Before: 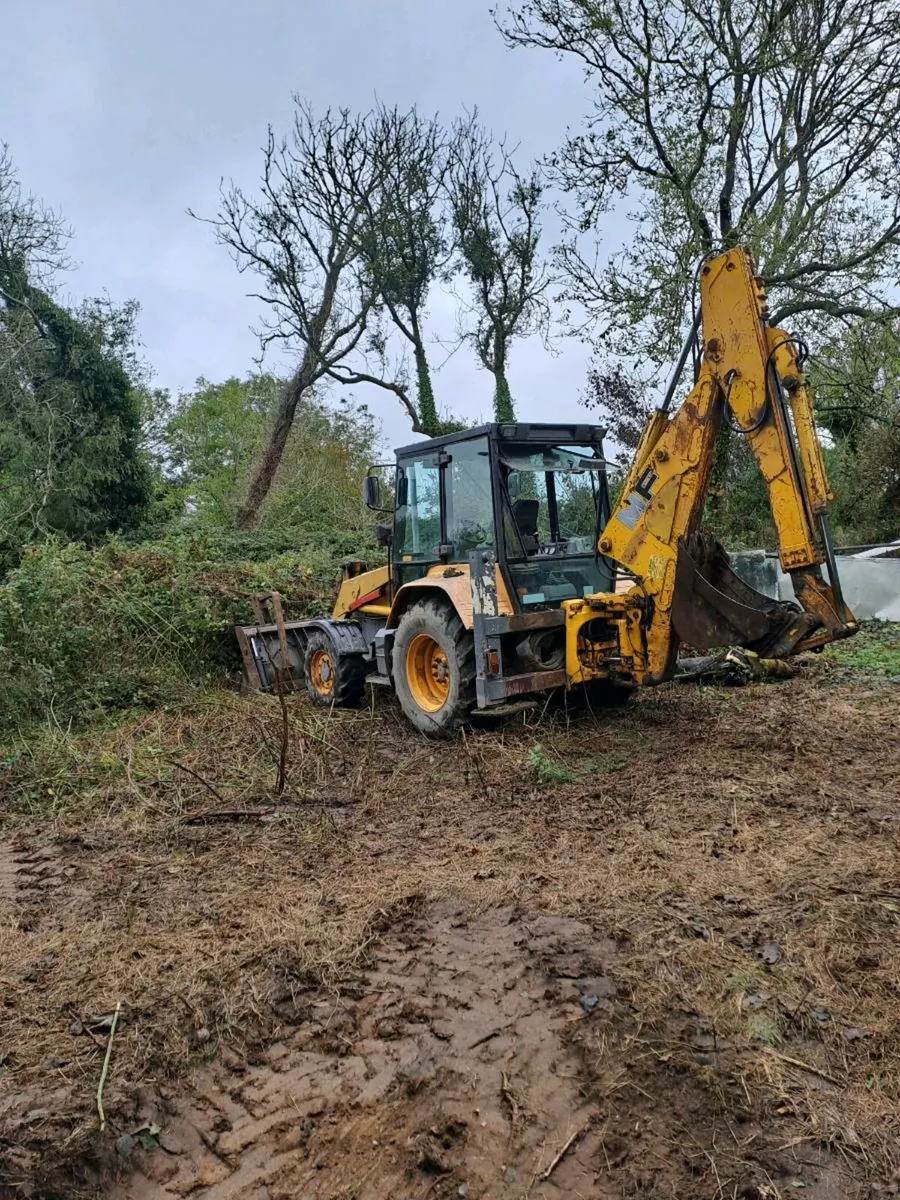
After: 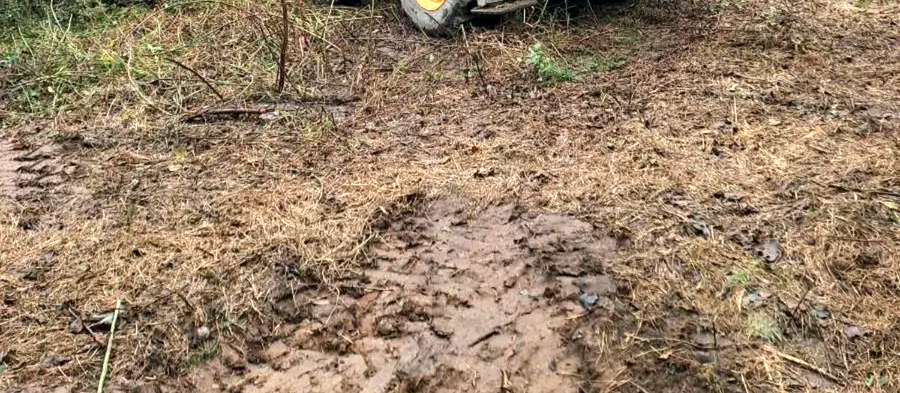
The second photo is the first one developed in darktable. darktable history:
local contrast: highlights 105%, shadows 102%, detail 119%, midtone range 0.2
crop and rotate: top 58.552%, bottom 8.631%
exposure: black level correction 0, exposure 1.104 EV, compensate highlight preservation false
